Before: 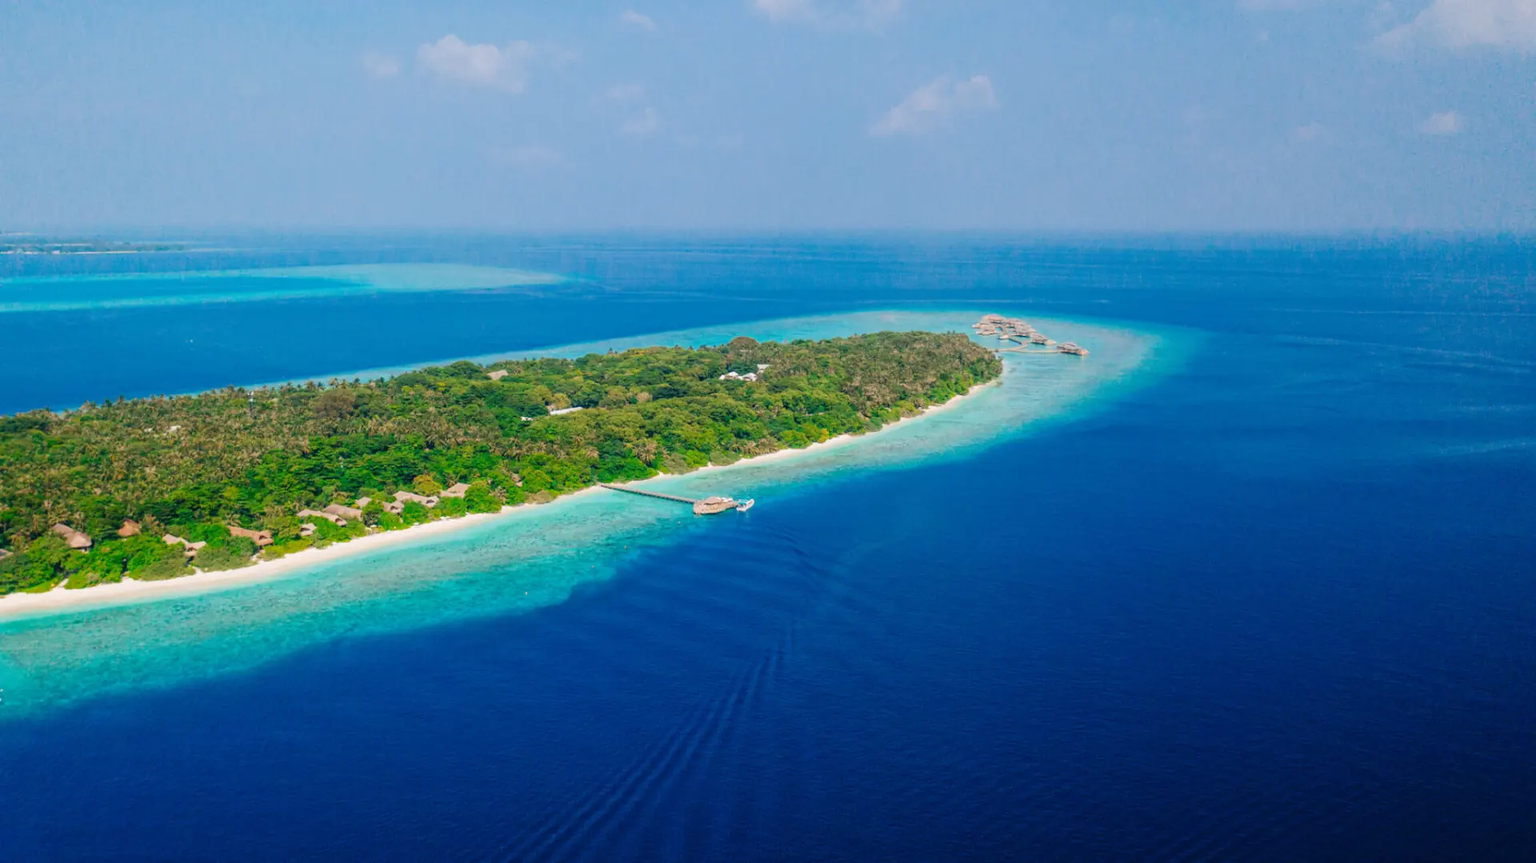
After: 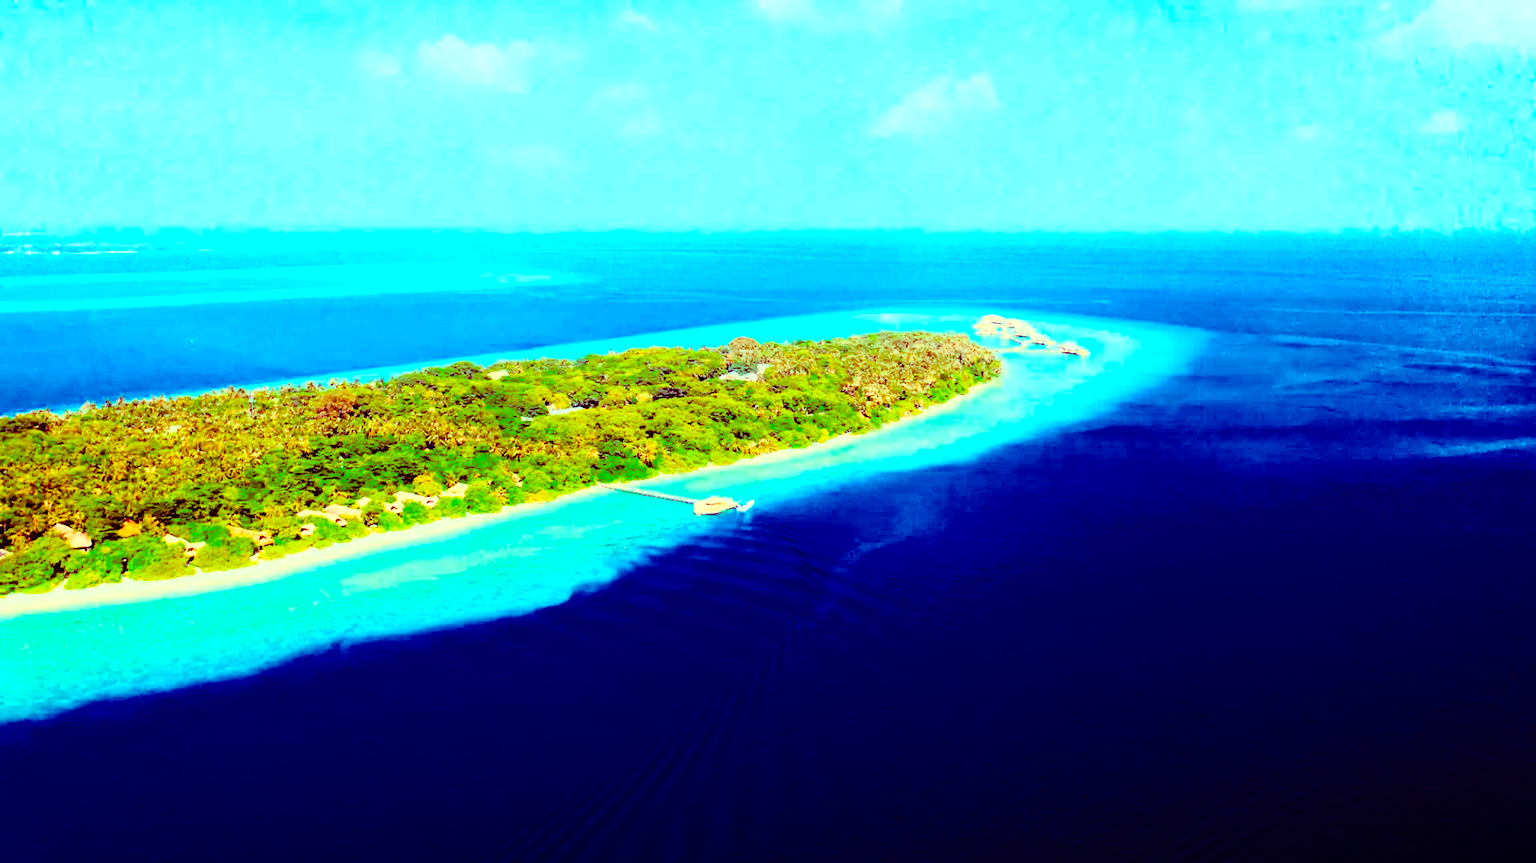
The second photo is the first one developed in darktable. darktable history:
color balance rgb: shadows lift › luminance -18.444%, shadows lift › chroma 35.381%, highlights gain › luminance 15.521%, highlights gain › chroma 7.082%, highlights gain › hue 123.46°, linear chroma grading › global chroma 8.805%, perceptual saturation grading › global saturation 25.463%, global vibrance 15.913%, saturation formula JzAzBz (2021)
base curve: curves: ch0 [(0, 0) (0.026, 0.03) (0.109, 0.232) (0.351, 0.748) (0.669, 0.968) (1, 1)]
tone curve: curves: ch0 [(0.003, 0) (0.066, 0.017) (0.163, 0.09) (0.264, 0.238) (0.395, 0.421) (0.517, 0.56) (0.688, 0.743) (0.791, 0.814) (1, 1)]; ch1 [(0, 0) (0.164, 0.115) (0.337, 0.332) (0.39, 0.398) (0.464, 0.461) (0.501, 0.5) (0.507, 0.503) (0.534, 0.537) (0.577, 0.59) (0.652, 0.681) (0.733, 0.749) (0.811, 0.796) (1, 1)]; ch2 [(0, 0) (0.337, 0.382) (0.464, 0.476) (0.501, 0.502) (0.527, 0.54) (0.551, 0.565) (0.6, 0.59) (0.687, 0.675) (1, 1)], preserve colors none
exposure: exposure 0.6 EV, compensate exposure bias true, compensate highlight preservation false
